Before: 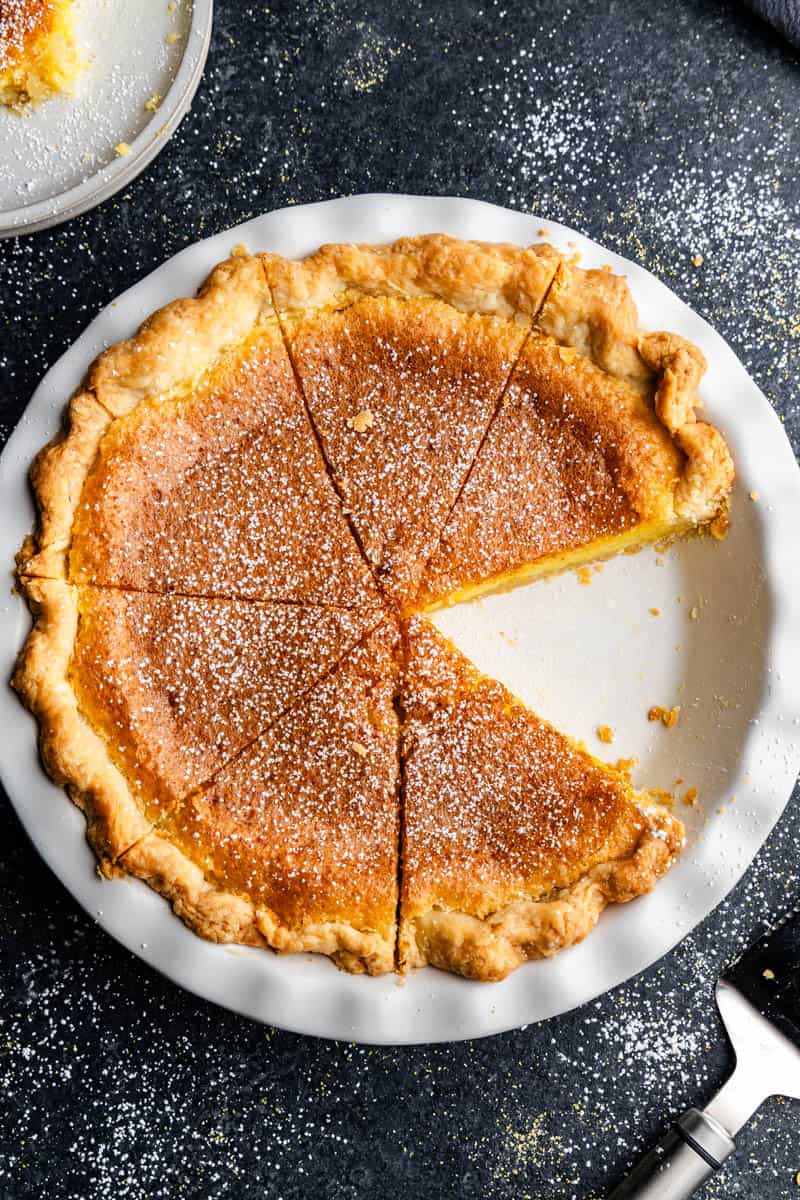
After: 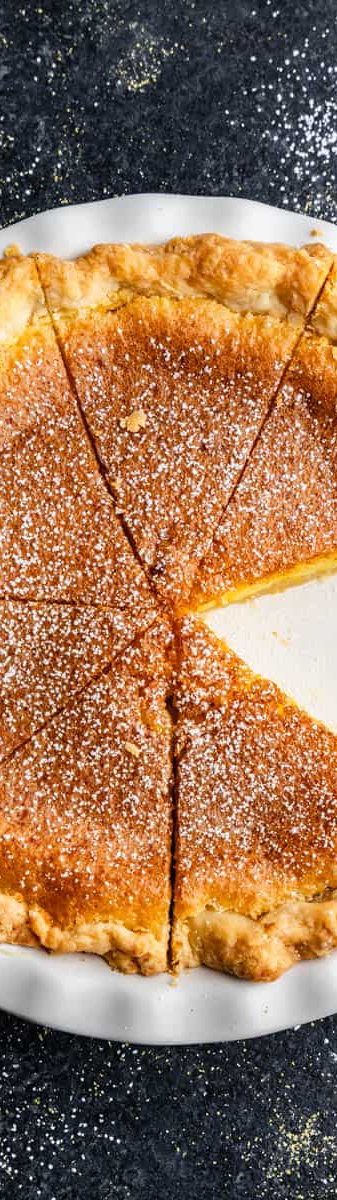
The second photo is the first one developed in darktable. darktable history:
crop: left 28.398%, right 29.353%
